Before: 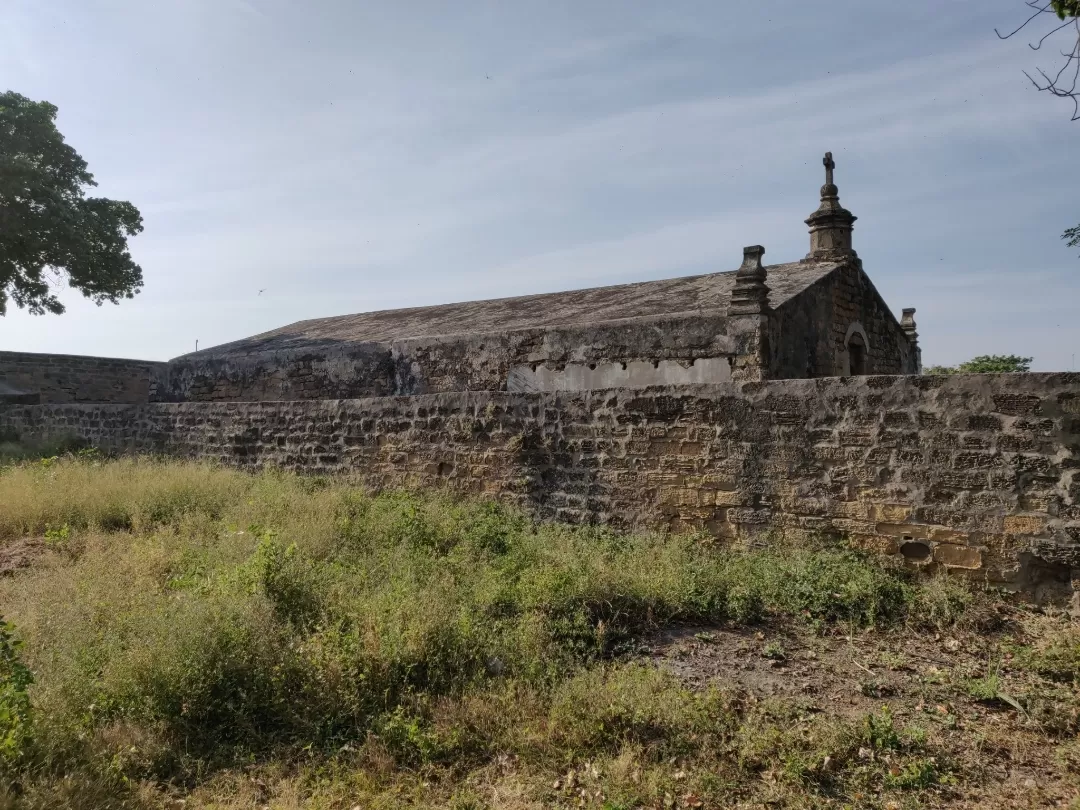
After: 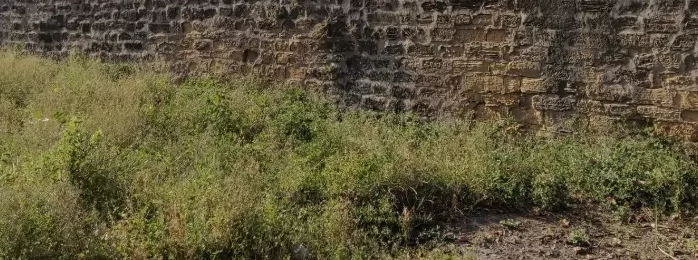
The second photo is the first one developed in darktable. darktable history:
crop: left 18.137%, top 51.076%, right 17.19%, bottom 16.793%
